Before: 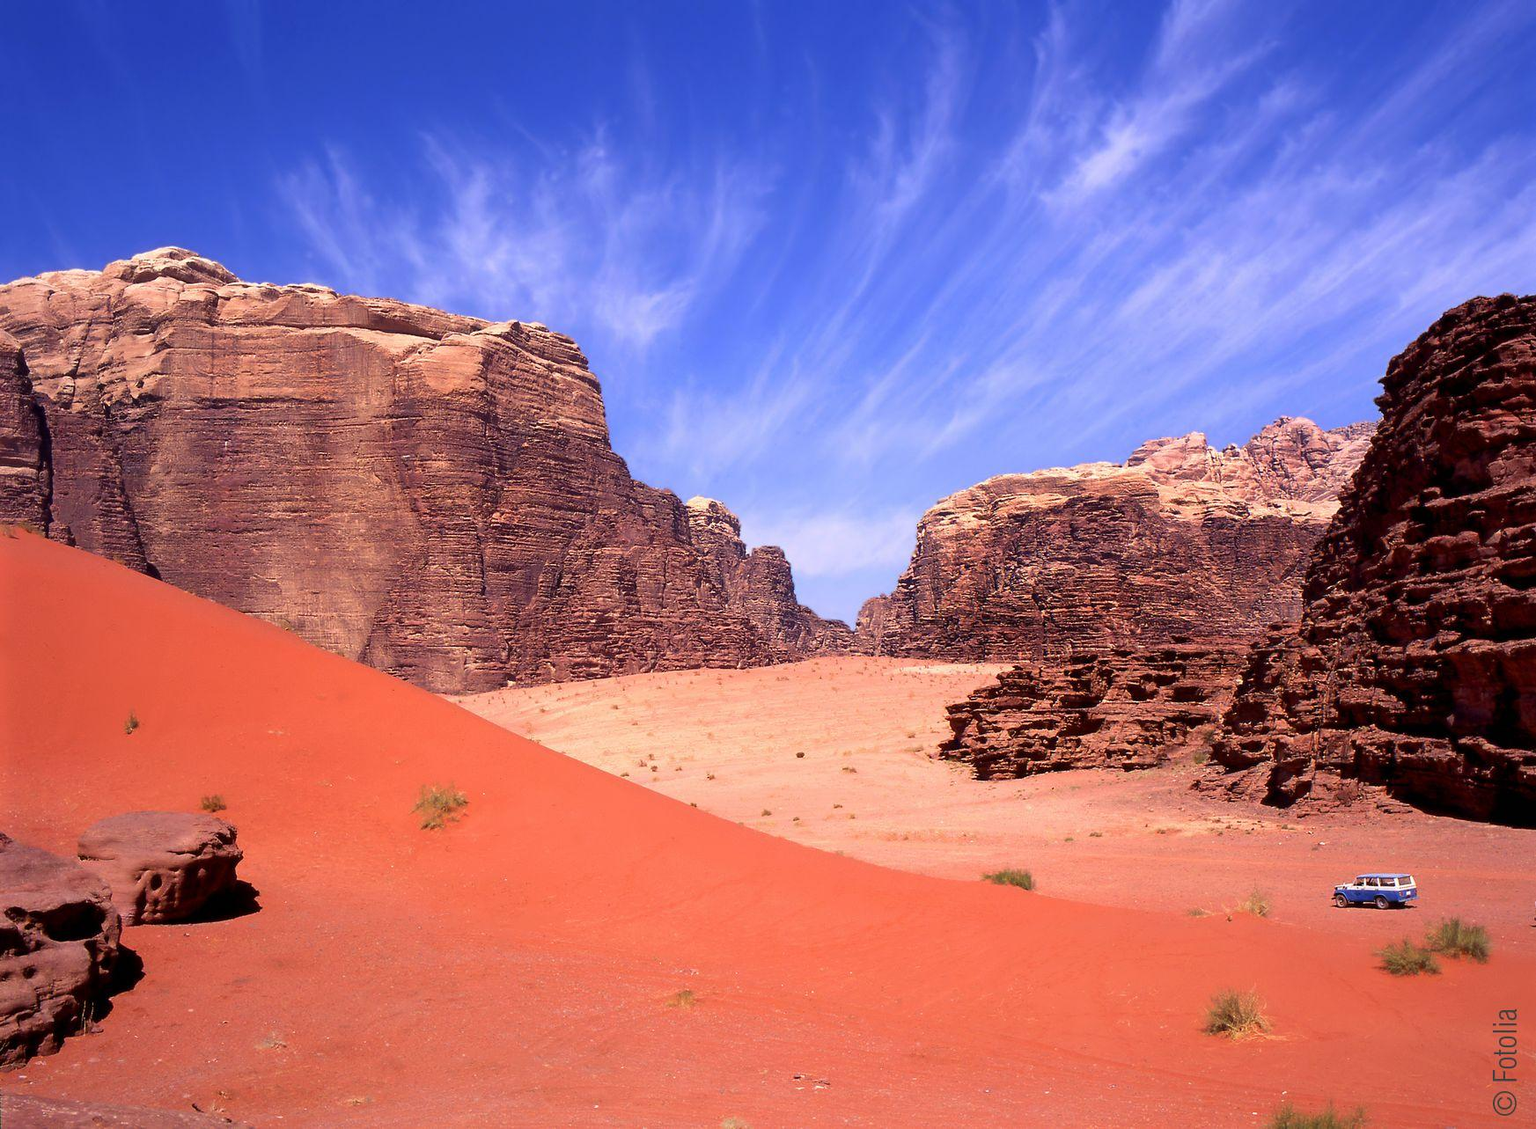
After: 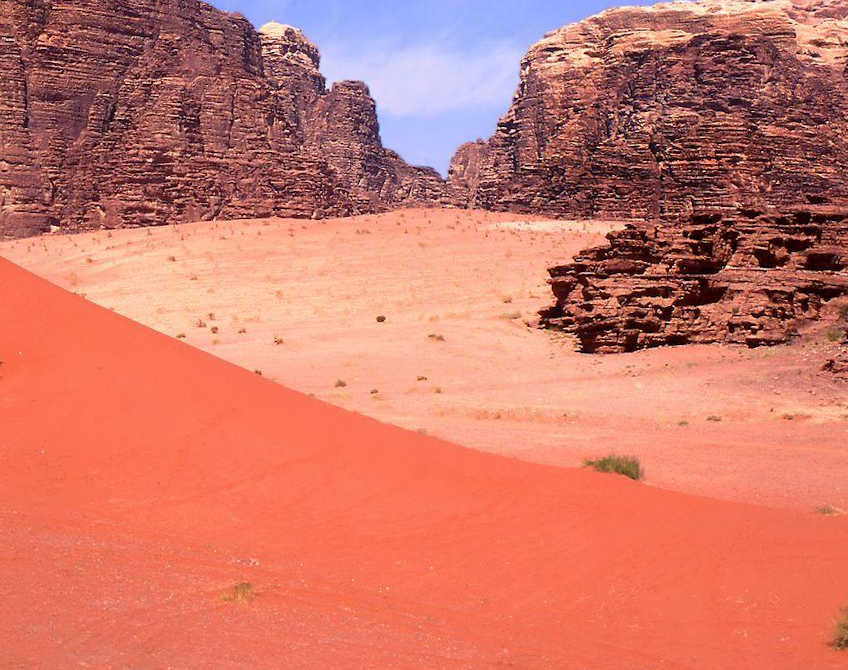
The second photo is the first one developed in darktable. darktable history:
rotate and perspective: rotation 1.57°, crop left 0.018, crop right 0.982, crop top 0.039, crop bottom 0.961
crop: left 29.672%, top 41.786%, right 20.851%, bottom 3.487%
